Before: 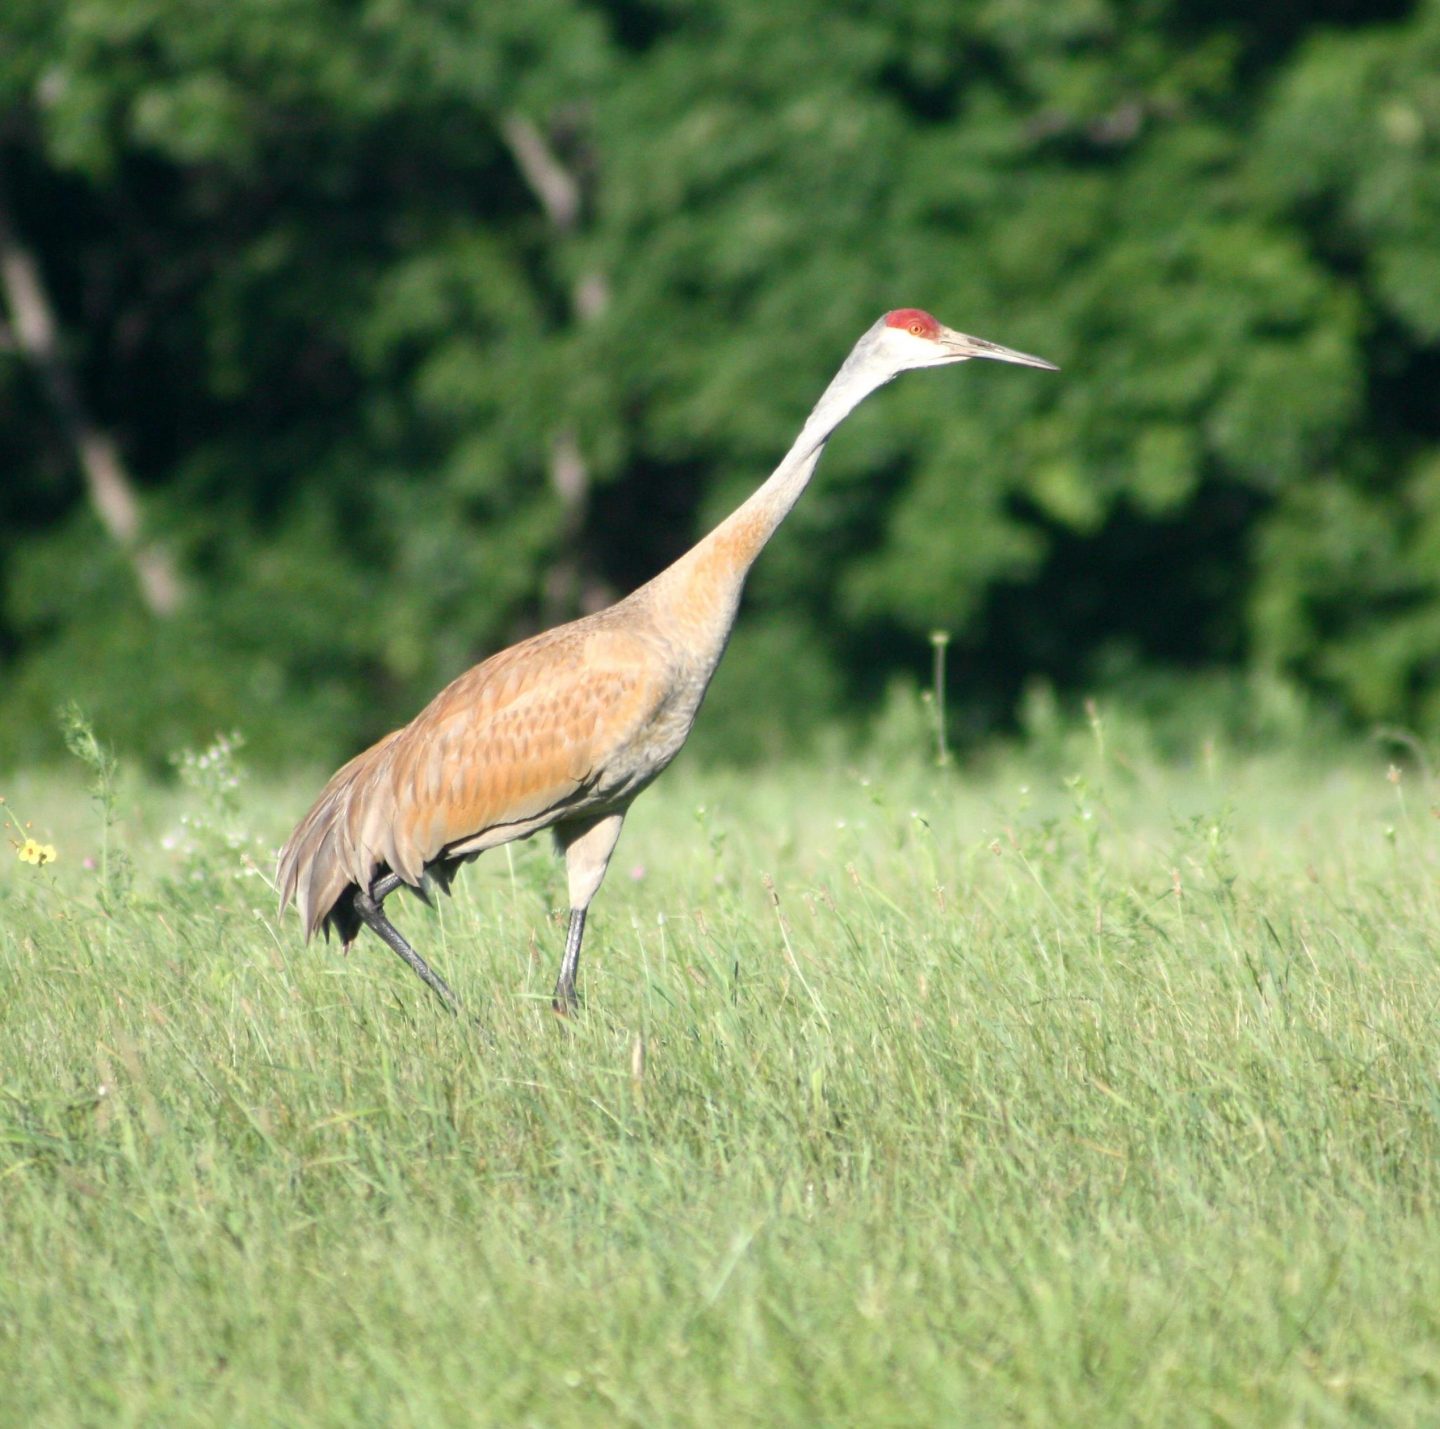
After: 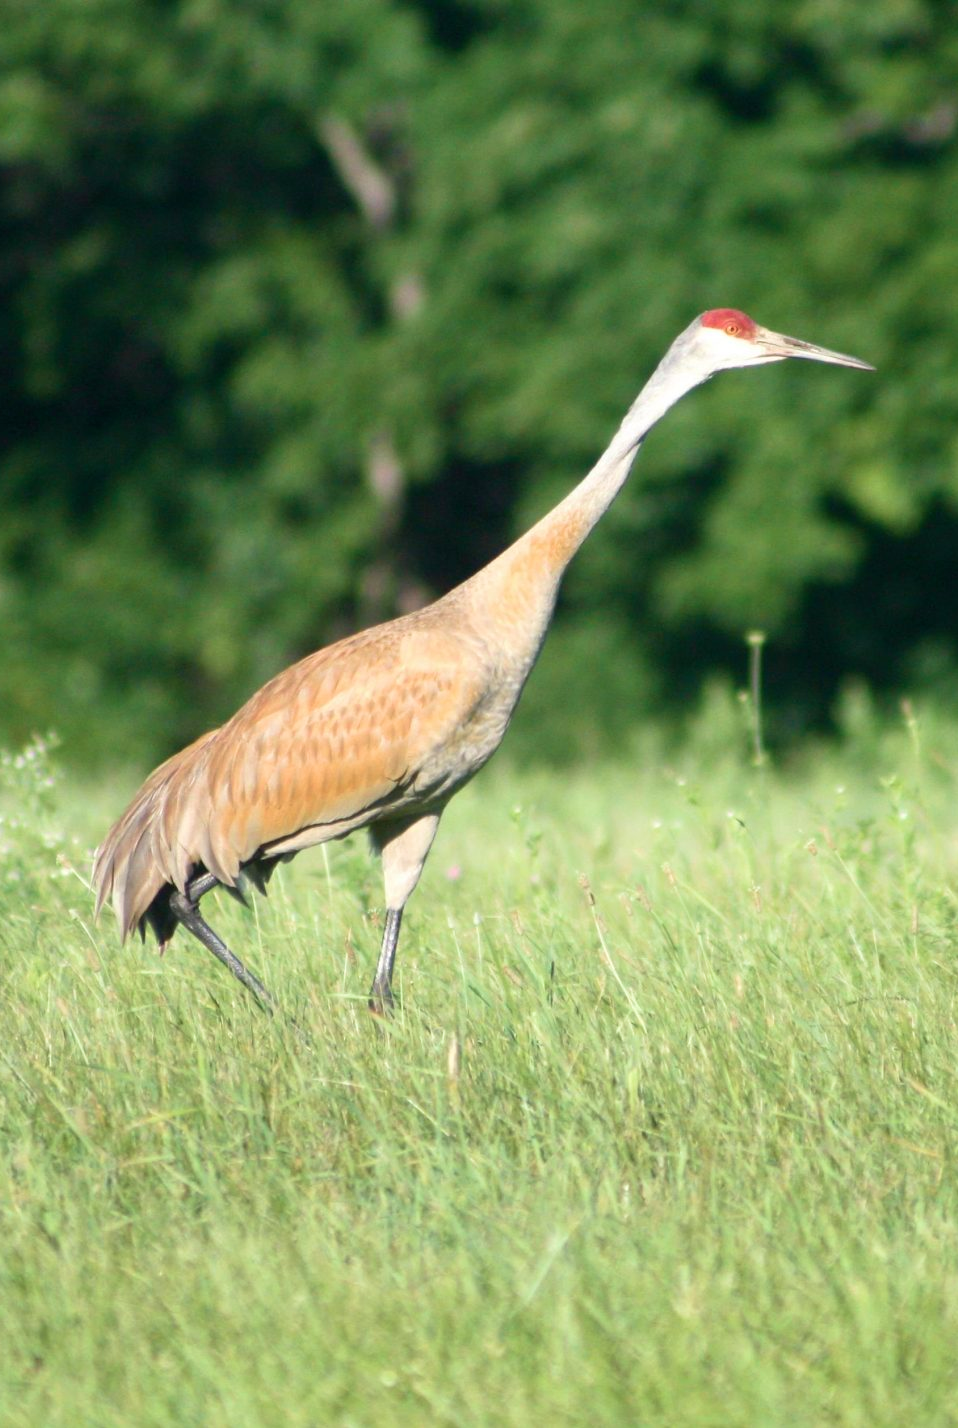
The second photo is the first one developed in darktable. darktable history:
crop and rotate: left 12.797%, right 20.628%
velvia: on, module defaults
